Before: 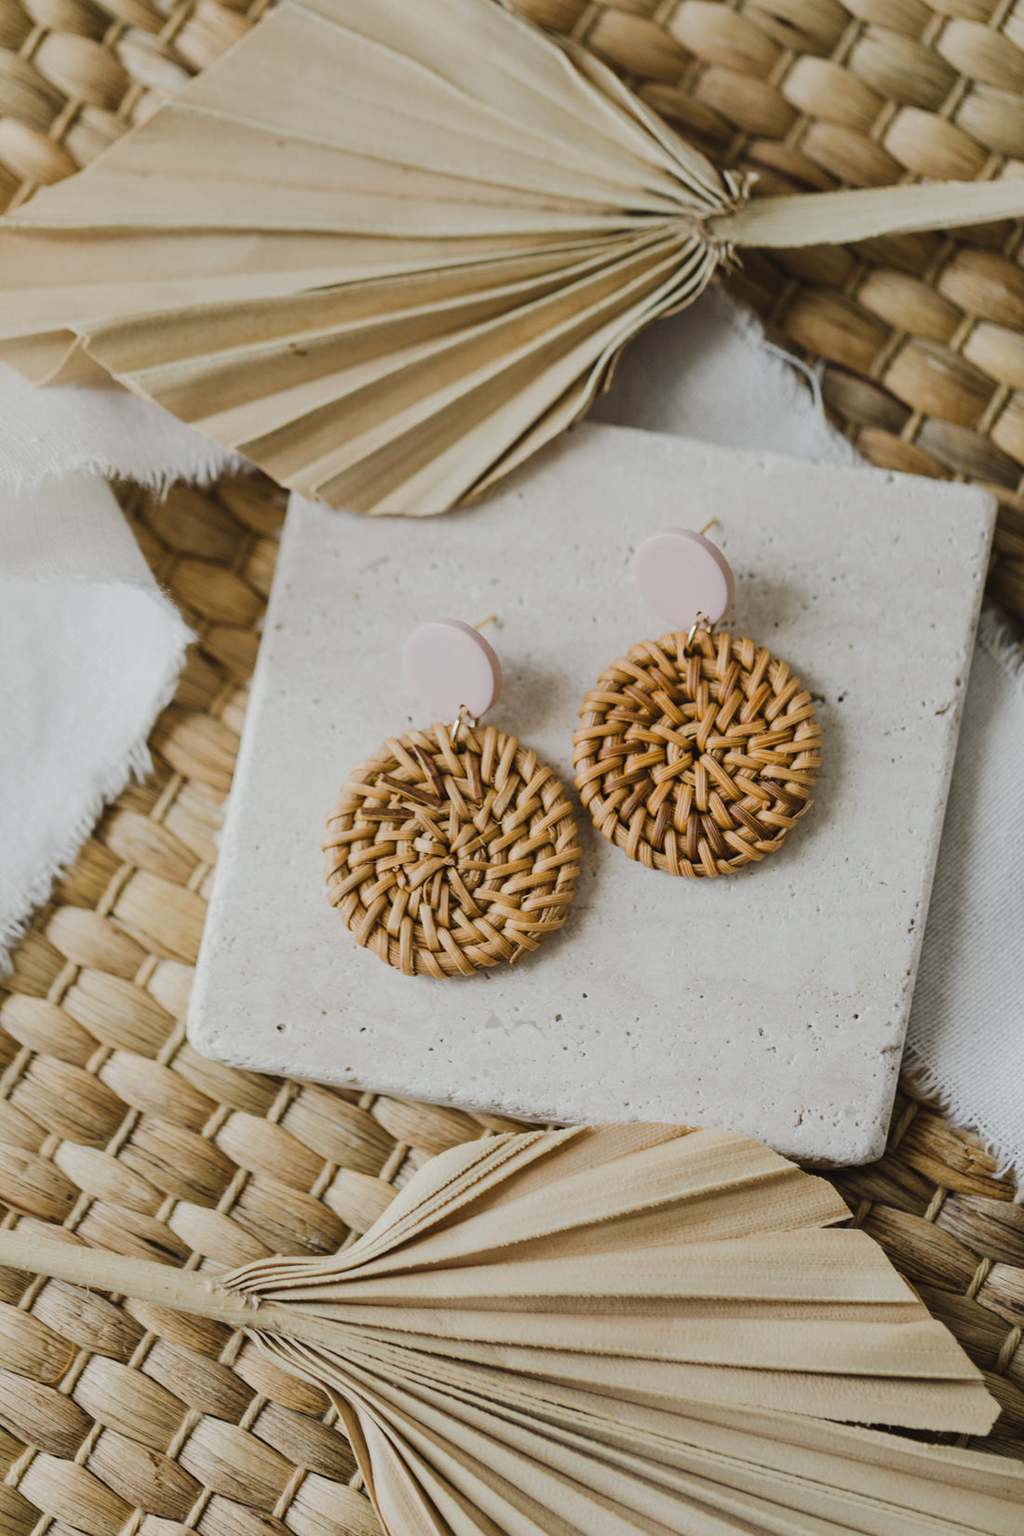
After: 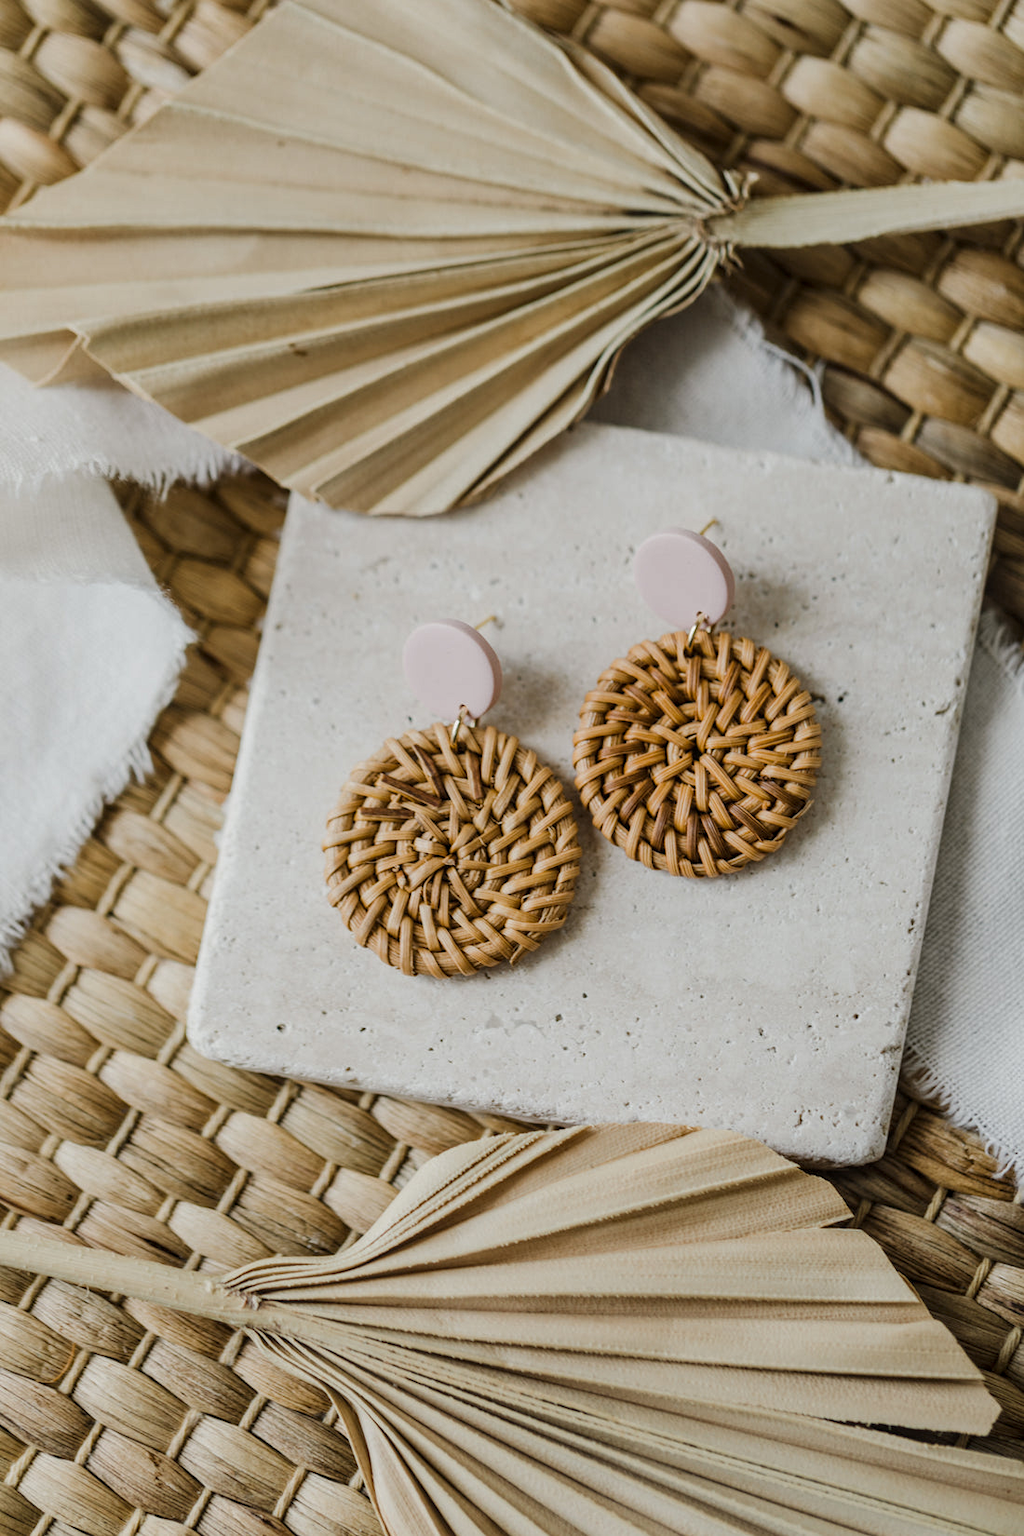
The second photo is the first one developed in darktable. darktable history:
sharpen: radius 2.9, amount 0.874, threshold 47.35
local contrast: detail 130%
